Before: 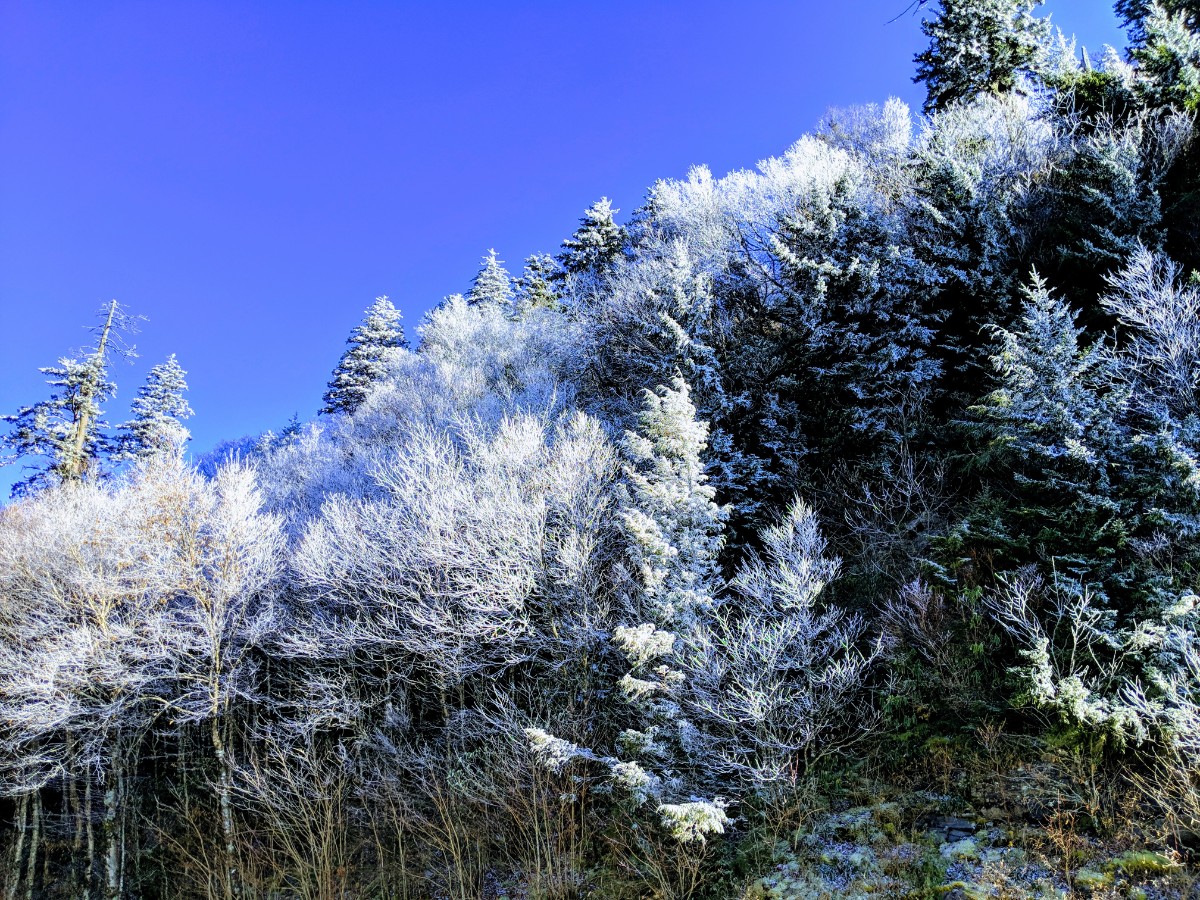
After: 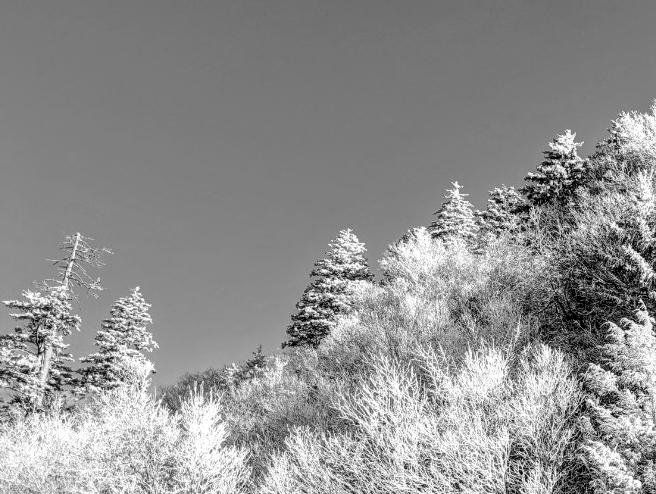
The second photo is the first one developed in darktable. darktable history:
local contrast: detail 130%
monochrome: a -3.63, b -0.465
crop and rotate: left 3.047%, top 7.509%, right 42.236%, bottom 37.598%
